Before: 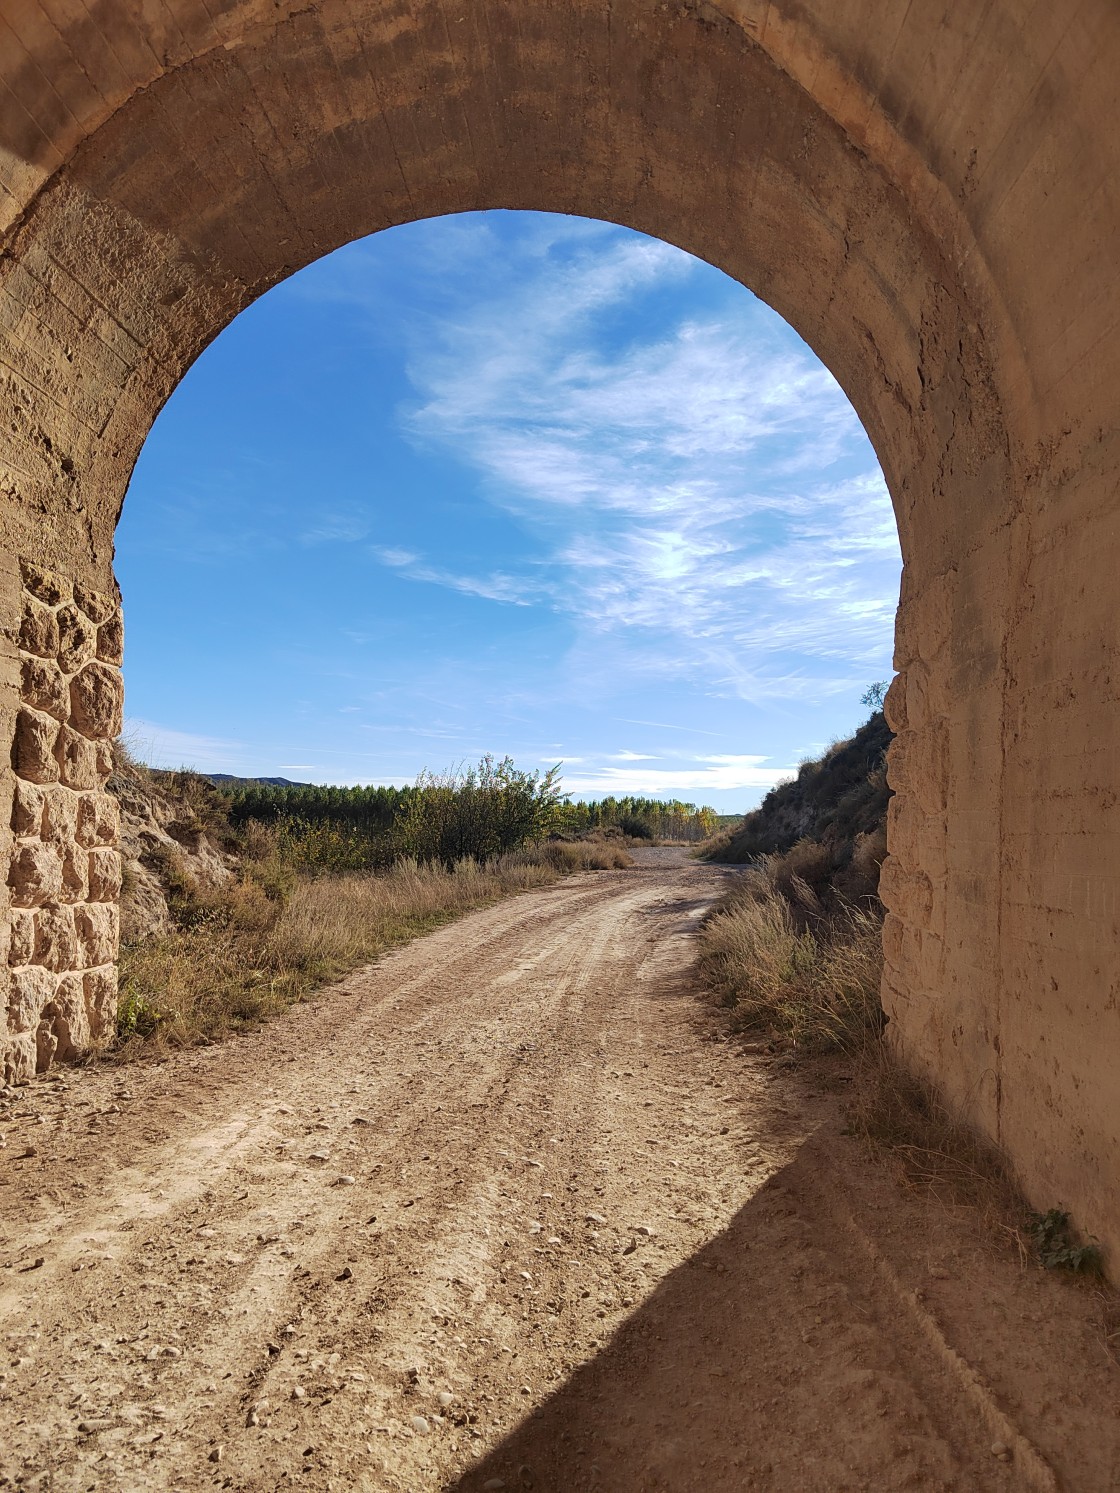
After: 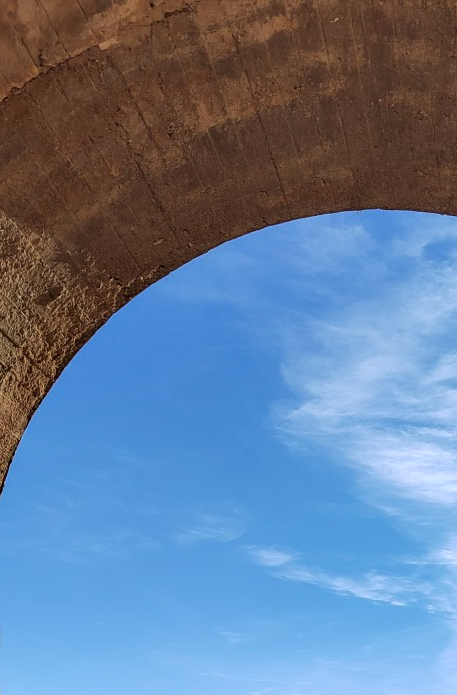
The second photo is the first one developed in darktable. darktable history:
local contrast: on, module defaults
crop and rotate: left 11.196%, top 0.052%, right 47.942%, bottom 53.34%
